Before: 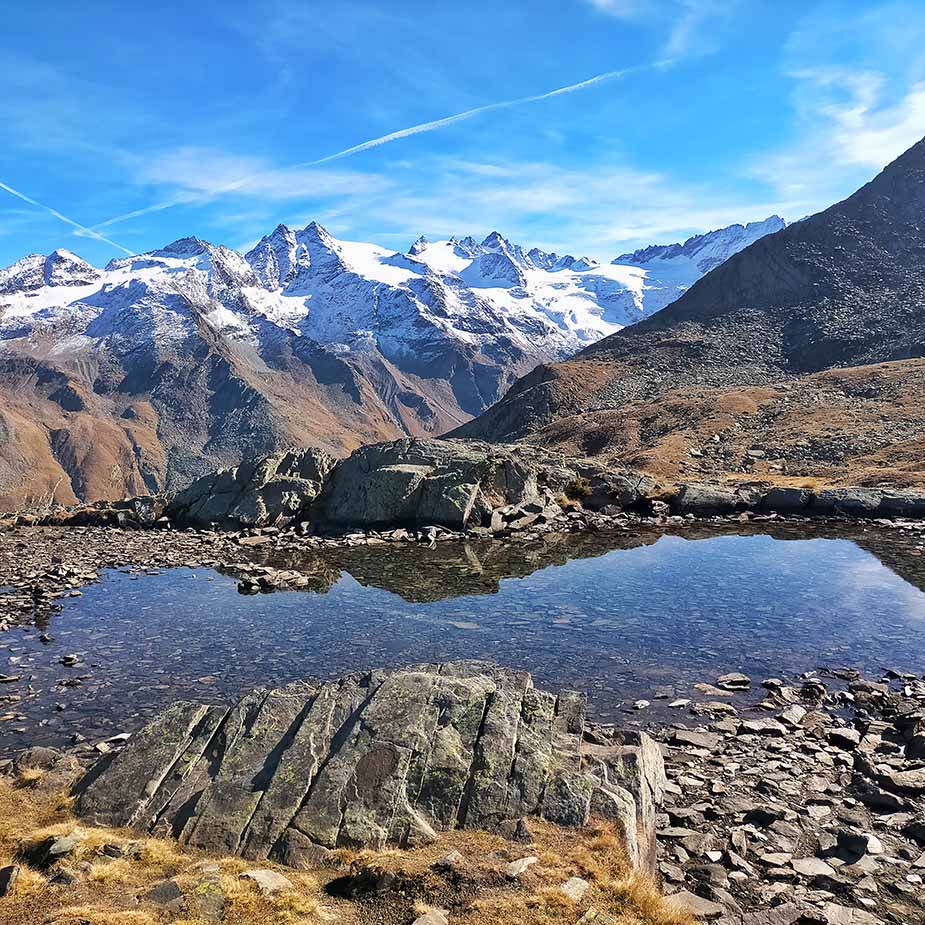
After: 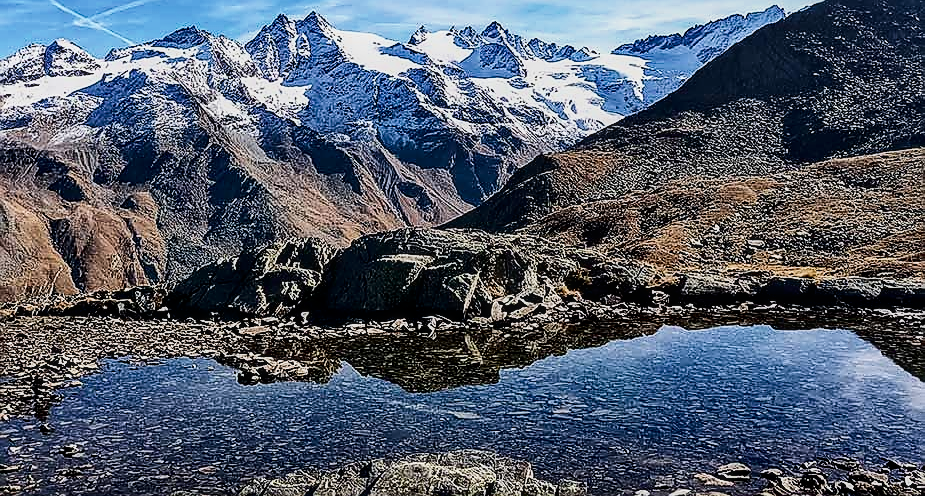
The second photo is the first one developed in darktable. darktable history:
sharpen: radius 1.355, amount 1.25, threshold 0.728
color balance rgb: shadows lift › hue 87.97°, linear chroma grading › global chroma -16.036%, perceptual saturation grading › global saturation 0.78%, global vibrance 6.913%, saturation formula JzAzBz (2021)
contrast brightness saturation: contrast 0.244, brightness -0.234, saturation 0.138
local contrast: detail 130%
crop and rotate: top 22.721%, bottom 23.607%
filmic rgb: black relative exposure -16 EV, white relative exposure 5.33 EV, hardness 5.93, contrast 1.257
